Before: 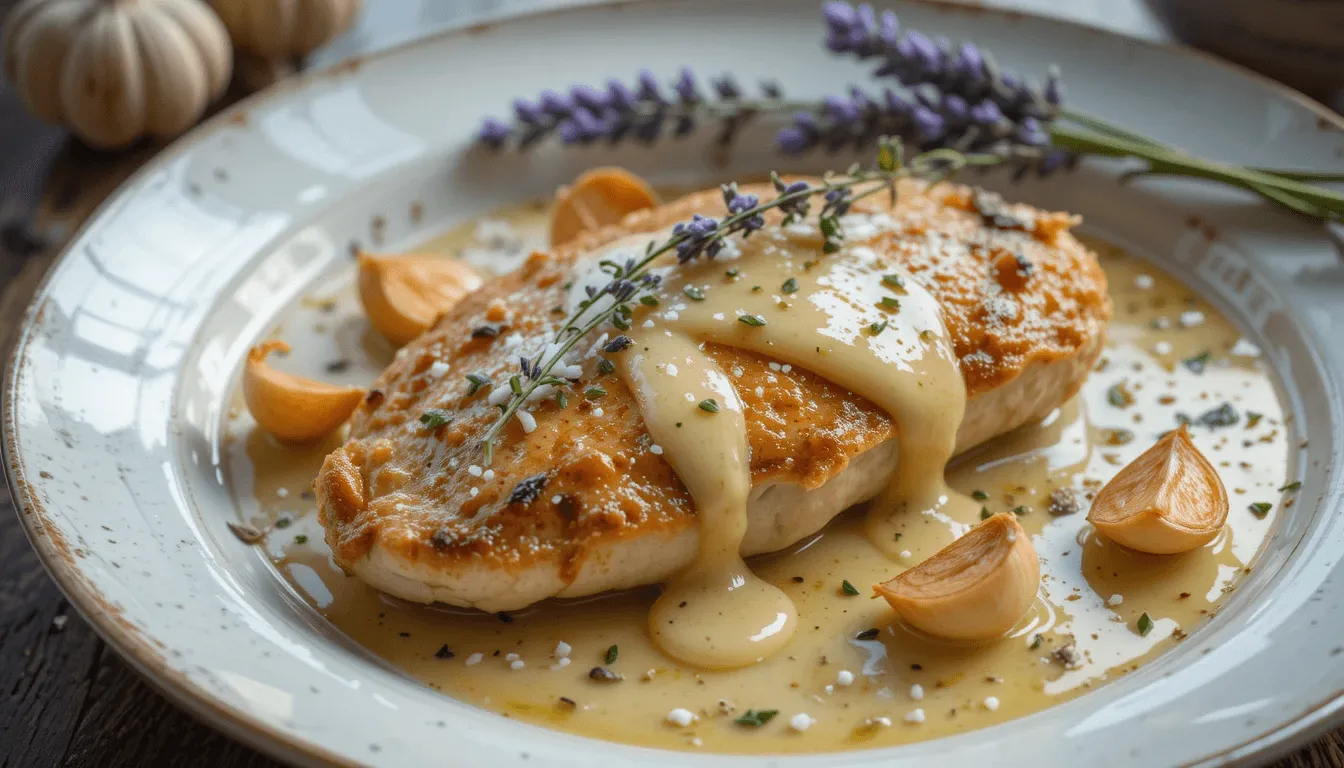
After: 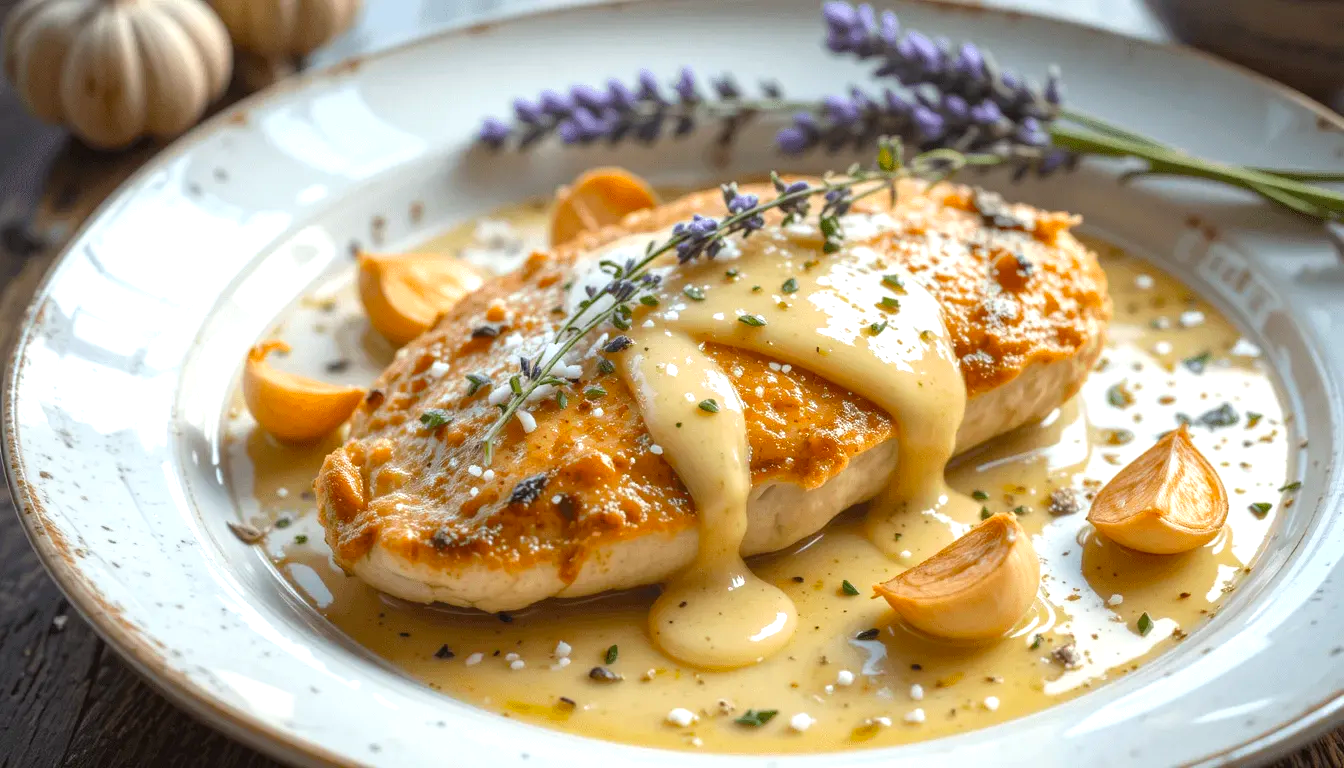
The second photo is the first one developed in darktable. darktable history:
color balance: output saturation 110%
exposure: black level correction 0, exposure 0.7 EV, compensate highlight preservation false
